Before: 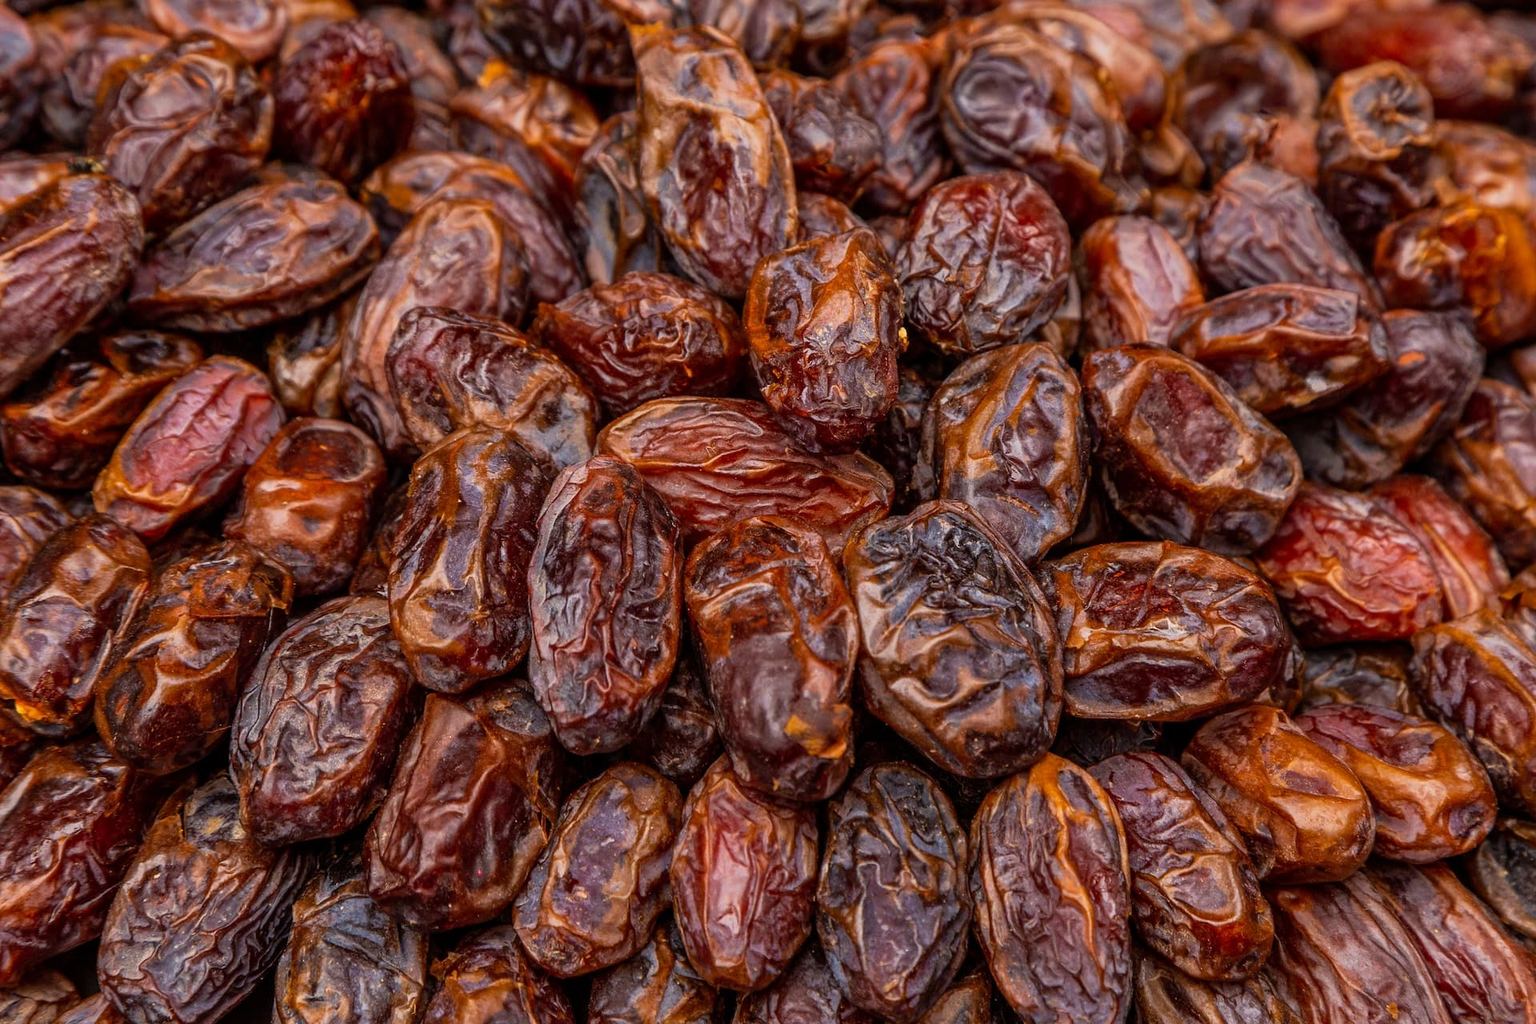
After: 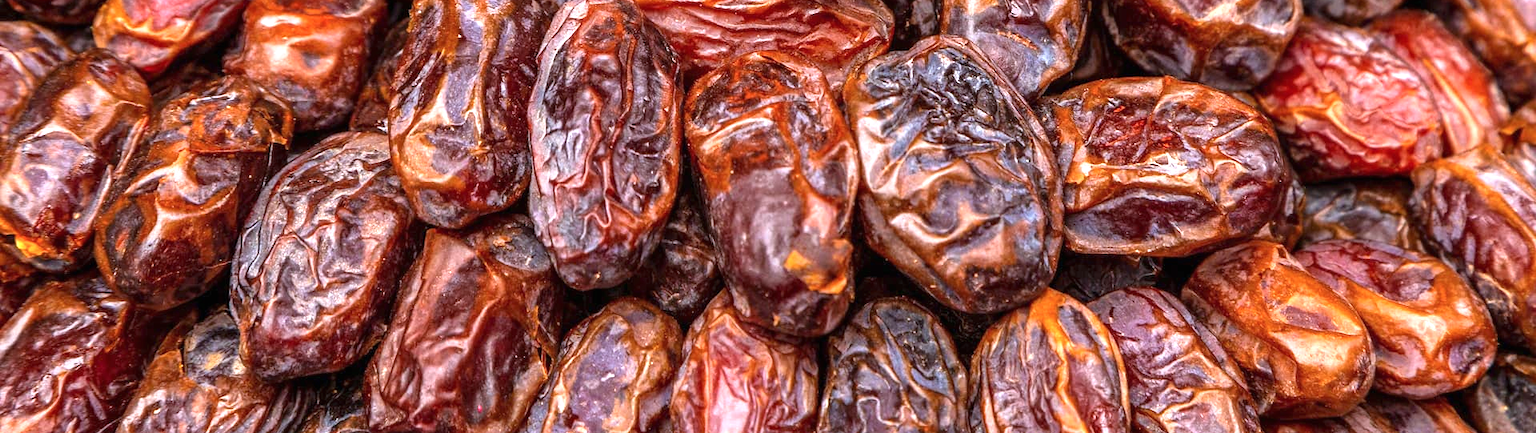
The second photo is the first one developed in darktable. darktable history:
crop: top 45.407%, bottom 12.2%
exposure: black level correction 0, exposure 1.19 EV, compensate exposure bias true, compensate highlight preservation false
color correction: highlights a* -0.813, highlights b* -8.58
